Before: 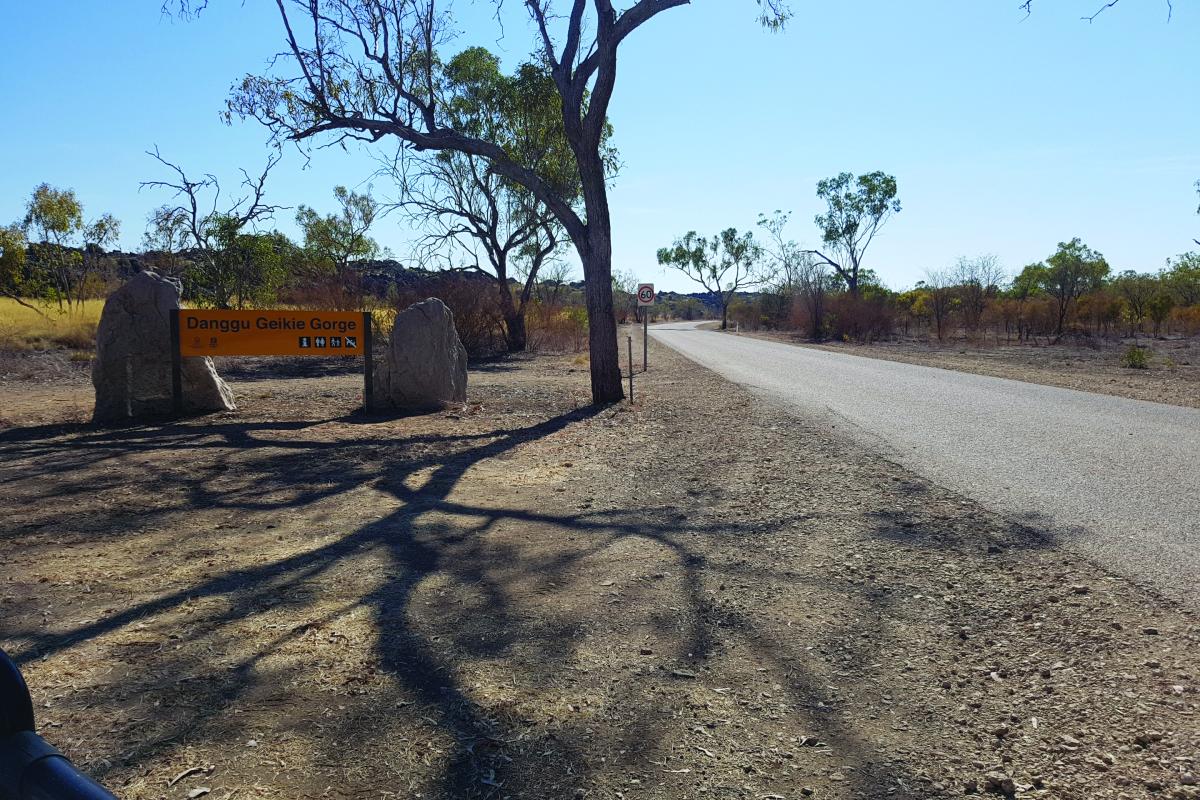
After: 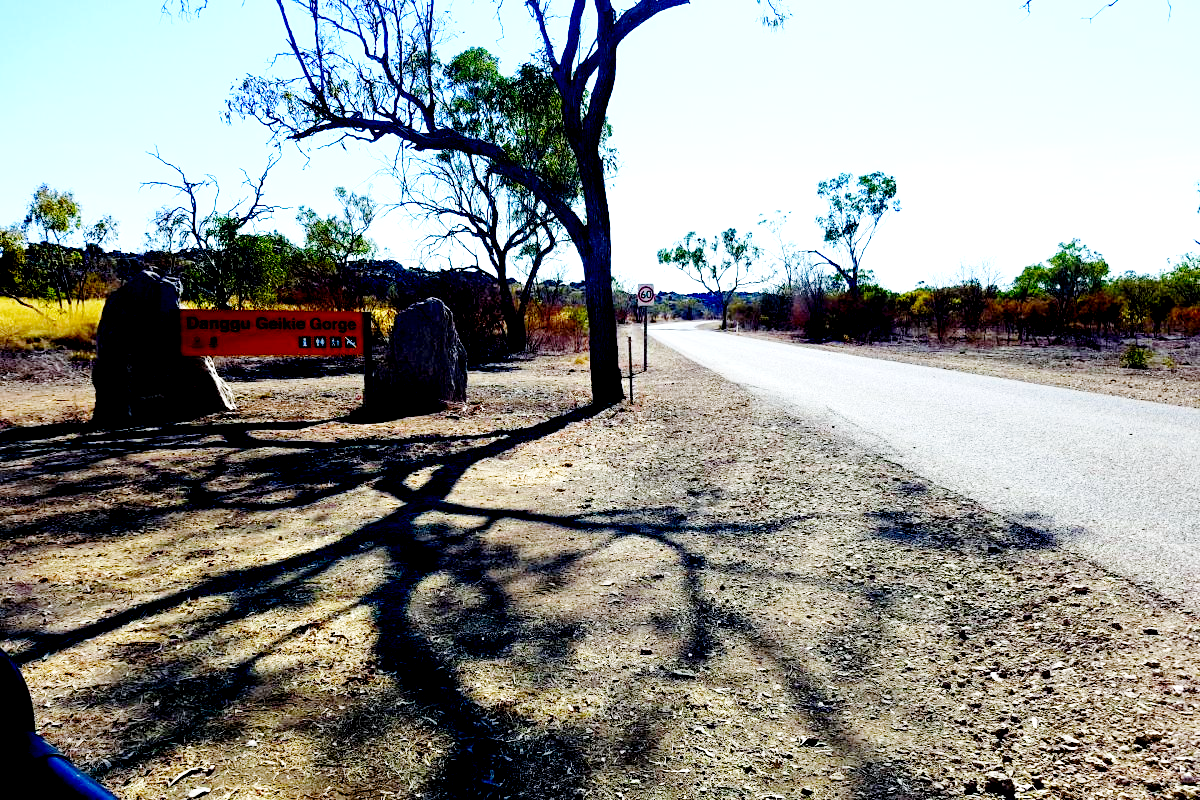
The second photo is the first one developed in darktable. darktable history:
white balance: red 0.976, blue 1.04
base curve: curves: ch0 [(0, 0) (0.036, 0.025) (0.121, 0.166) (0.206, 0.329) (0.605, 0.79) (1, 1)], preserve colors none
contrast equalizer: y [[0.5 ×4, 0.483, 0.43], [0.5 ×6], [0.5 ×6], [0 ×6], [0 ×6]]
exposure: black level correction 0.035, exposure 0.9 EV, compensate highlight preservation false
